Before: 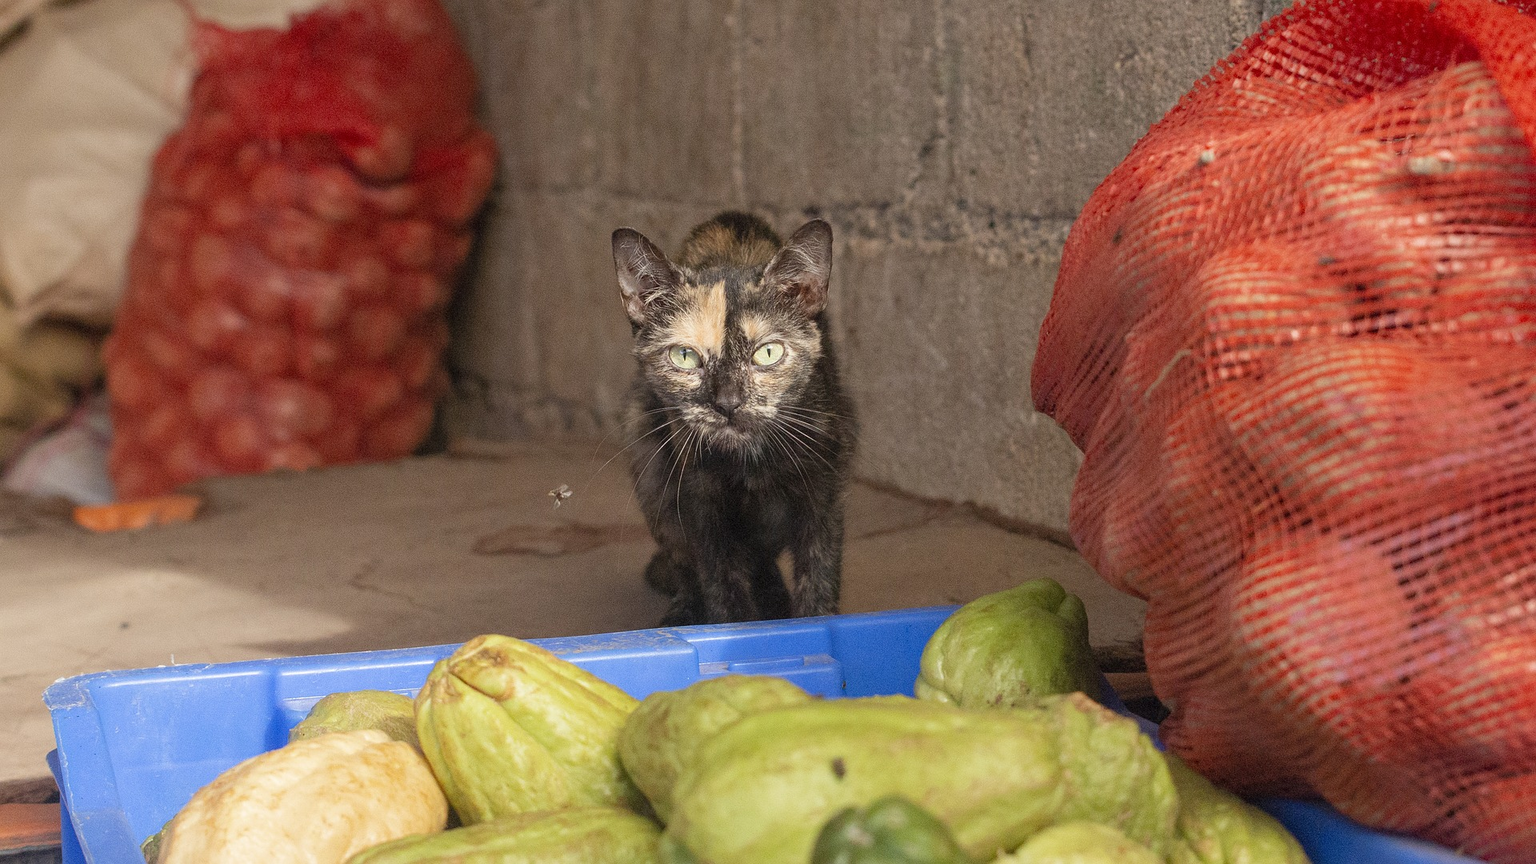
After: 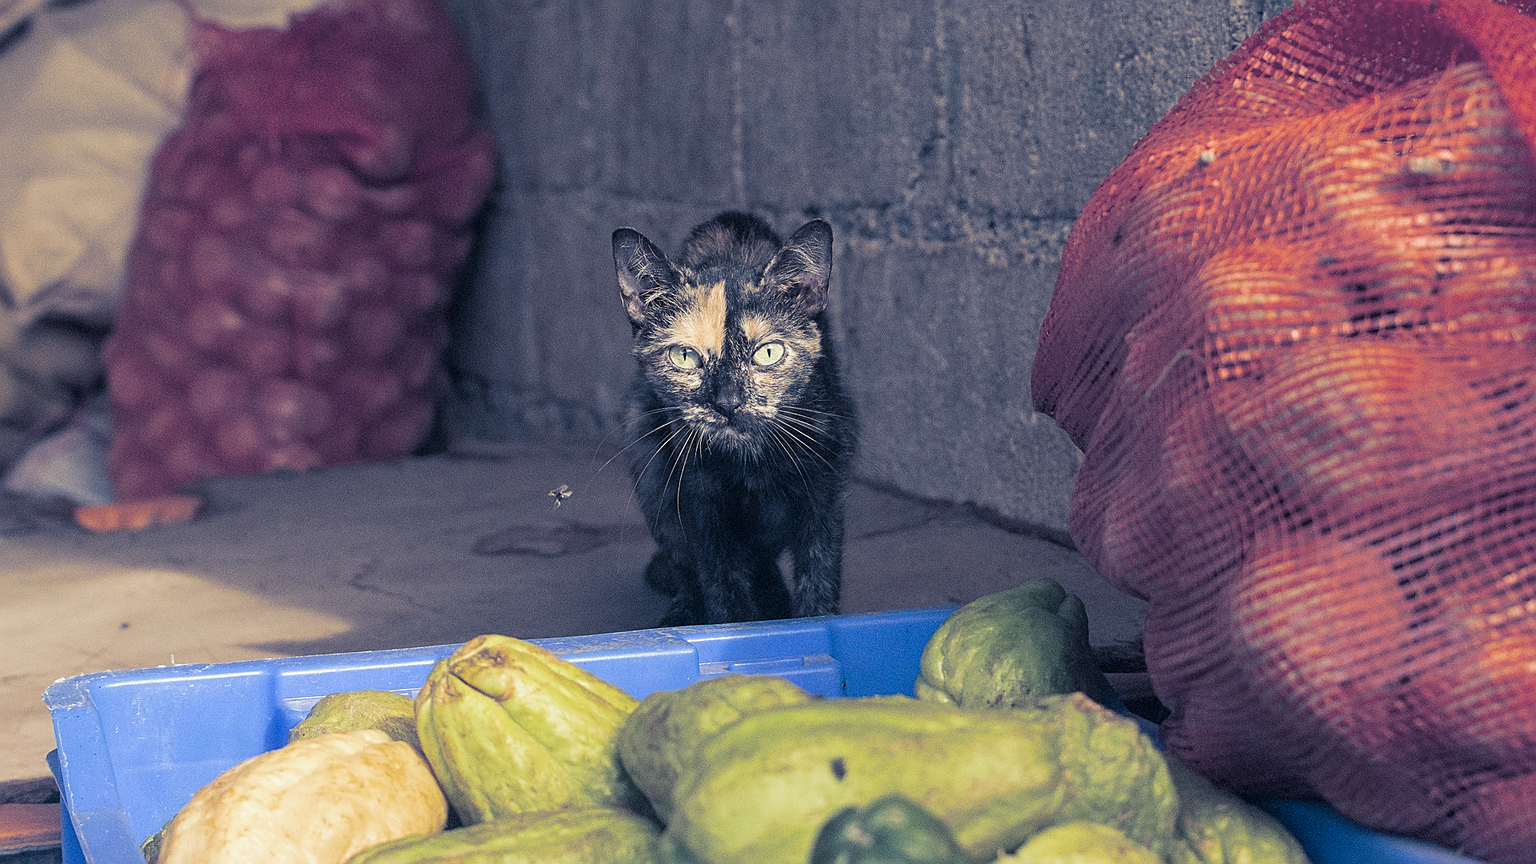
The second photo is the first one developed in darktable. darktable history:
sharpen: on, module defaults
split-toning: shadows › hue 226.8°, shadows › saturation 0.84
